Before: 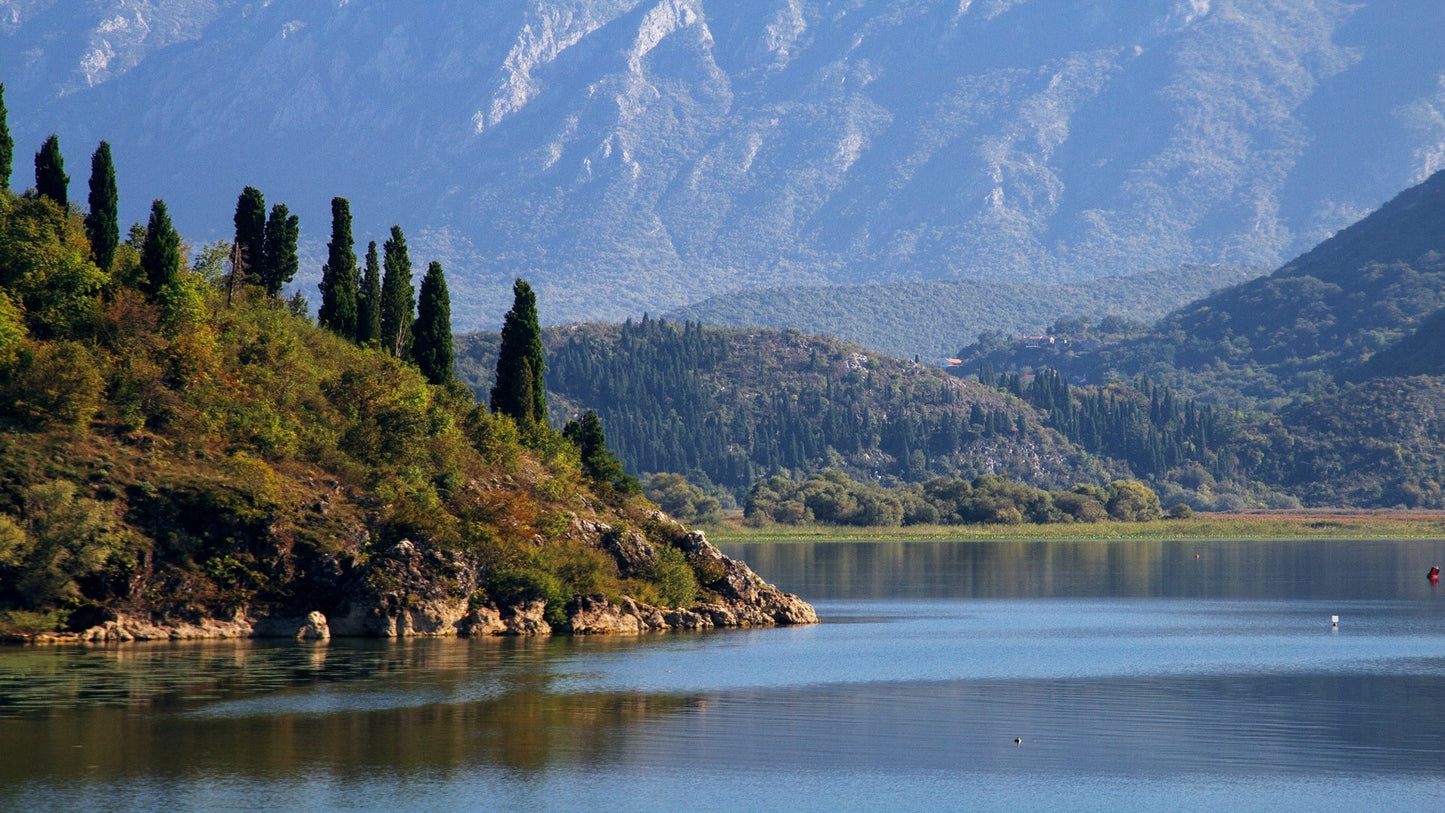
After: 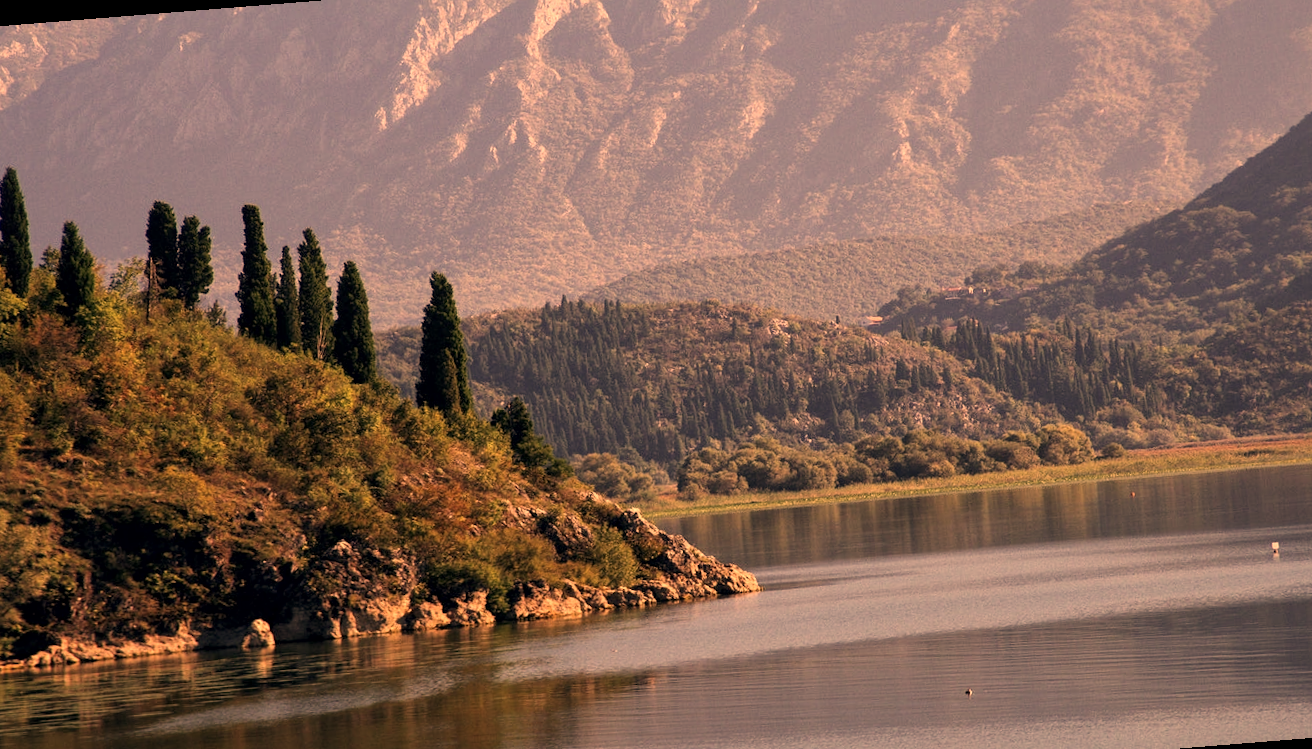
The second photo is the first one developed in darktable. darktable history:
local contrast: mode bilateral grid, contrast 20, coarseness 50, detail 120%, midtone range 0.2
color correction: highlights a* 40, highlights b* 40, saturation 0.69
crop: left 1.743%, right 0.268%, bottom 2.011%
rotate and perspective: rotation -4.57°, crop left 0.054, crop right 0.944, crop top 0.087, crop bottom 0.914
white balance: red 1.123, blue 0.83
